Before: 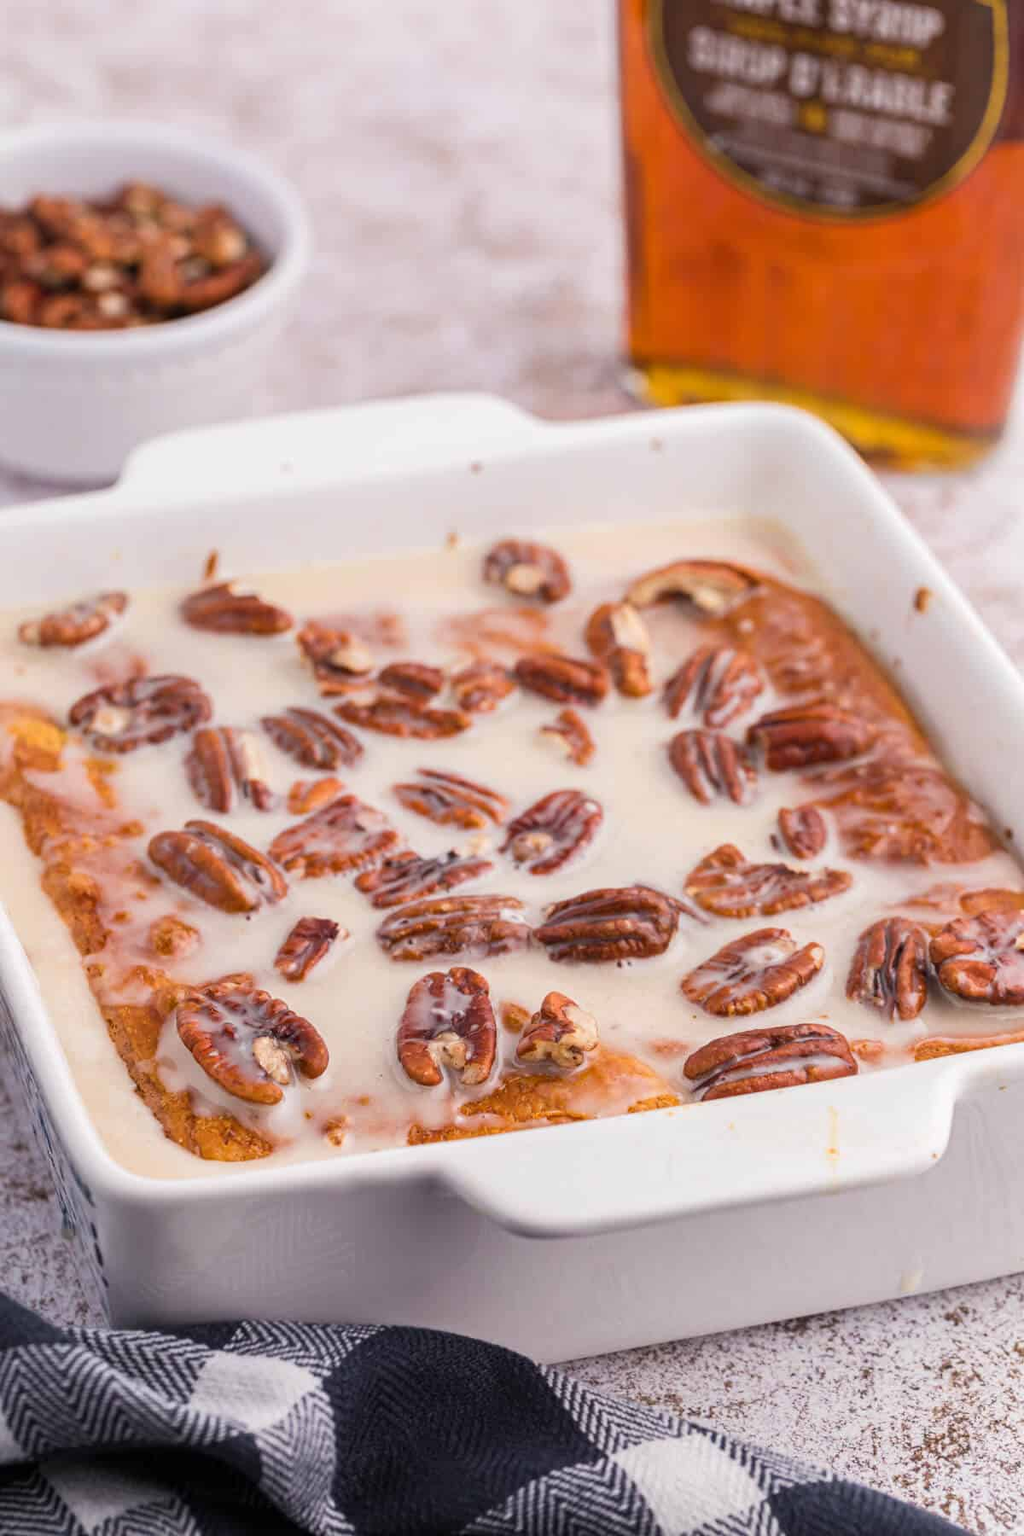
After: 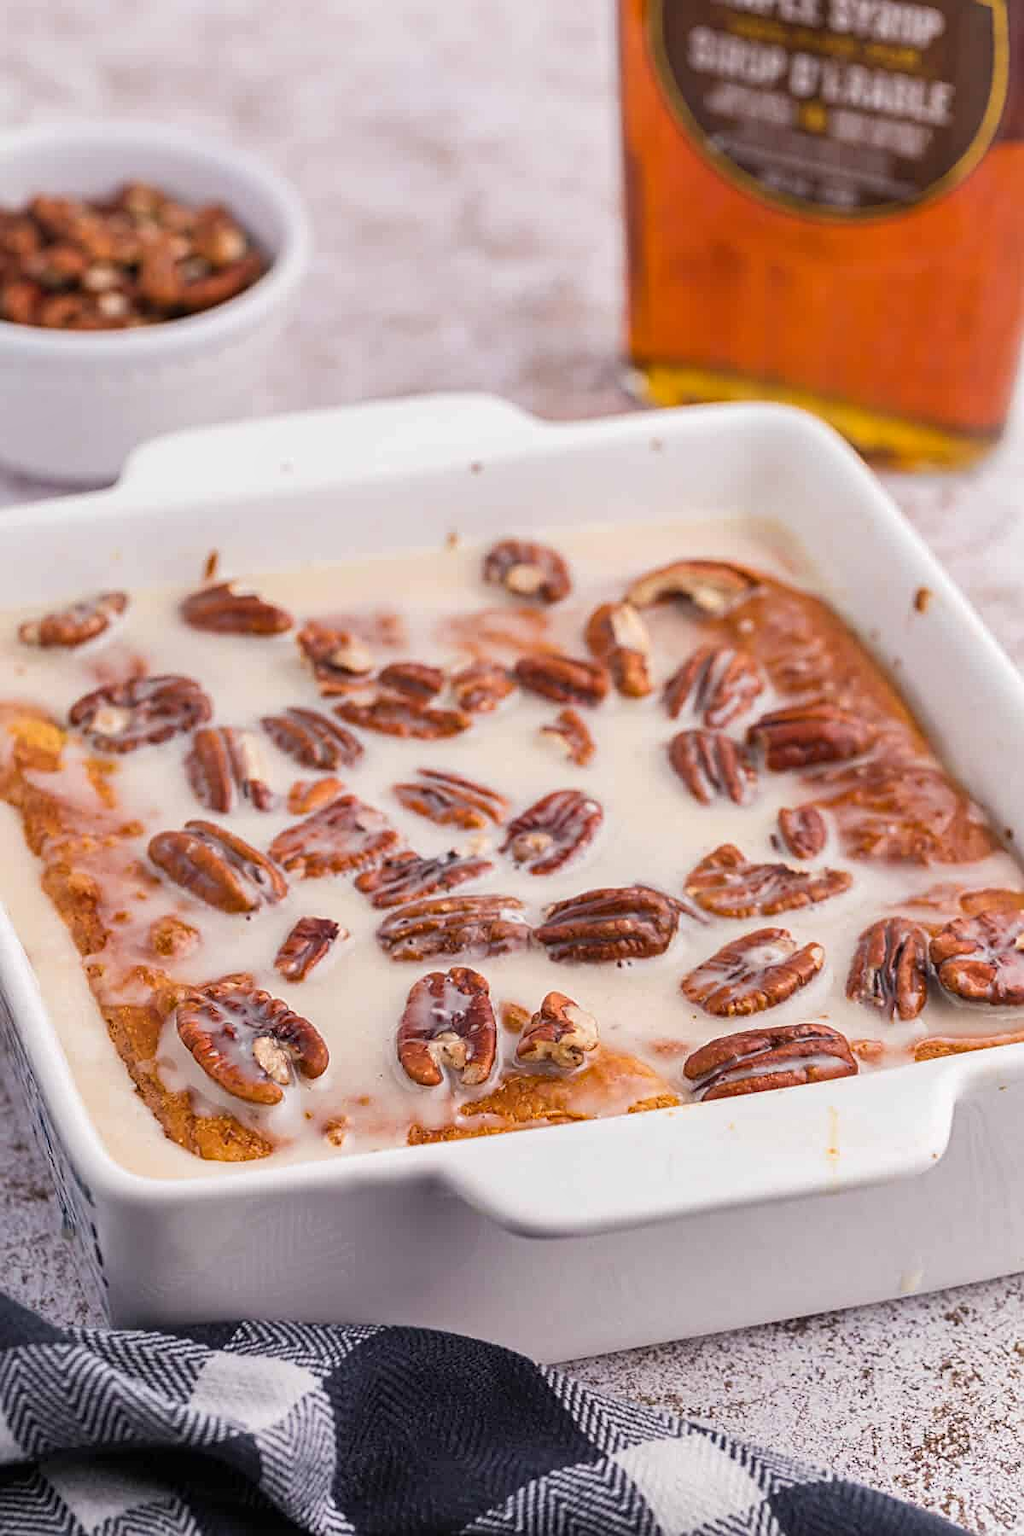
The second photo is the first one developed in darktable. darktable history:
sharpen: amount 0.496
shadows and highlights: shadows 52.34, highlights -28.42, soften with gaussian
